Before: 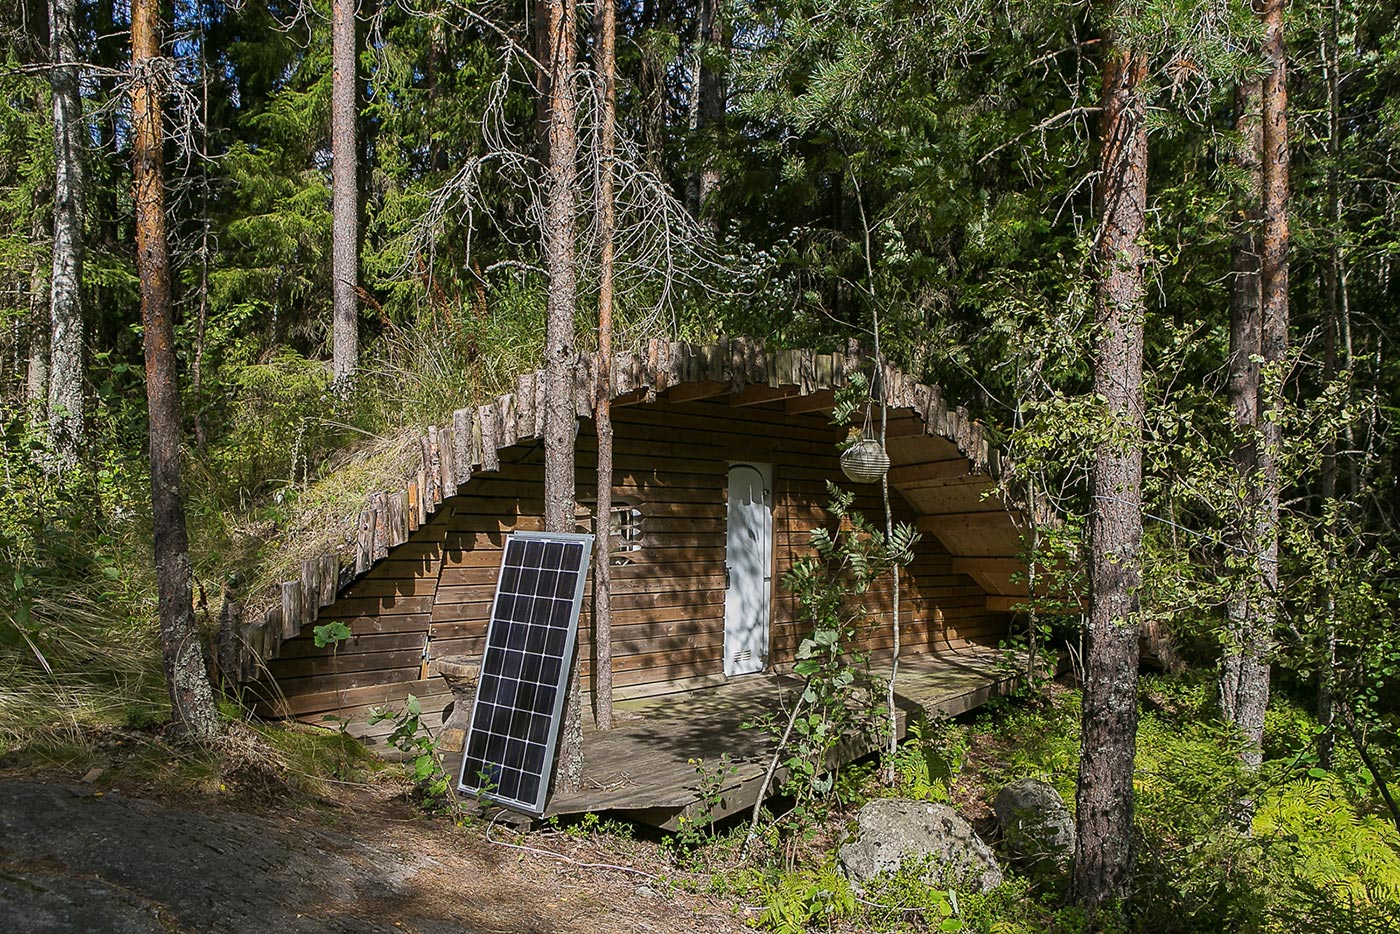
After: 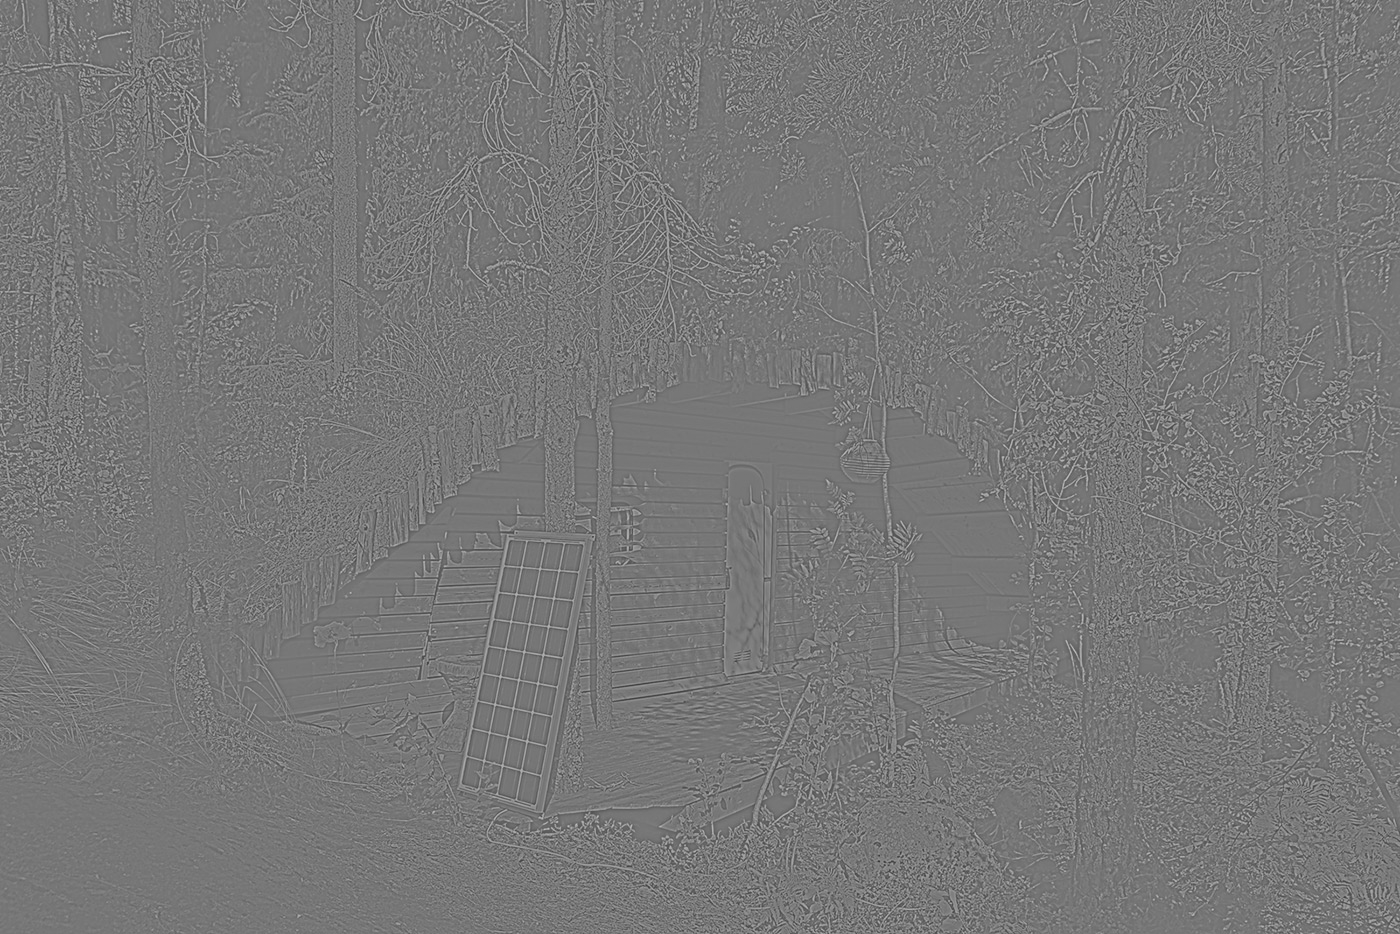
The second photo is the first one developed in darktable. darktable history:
tone equalizer: on, module defaults
highpass: sharpness 5.84%, contrast boost 8.44%
exposure: black level correction 0, exposure 0.7 EV, compensate exposure bias true, compensate highlight preservation false
